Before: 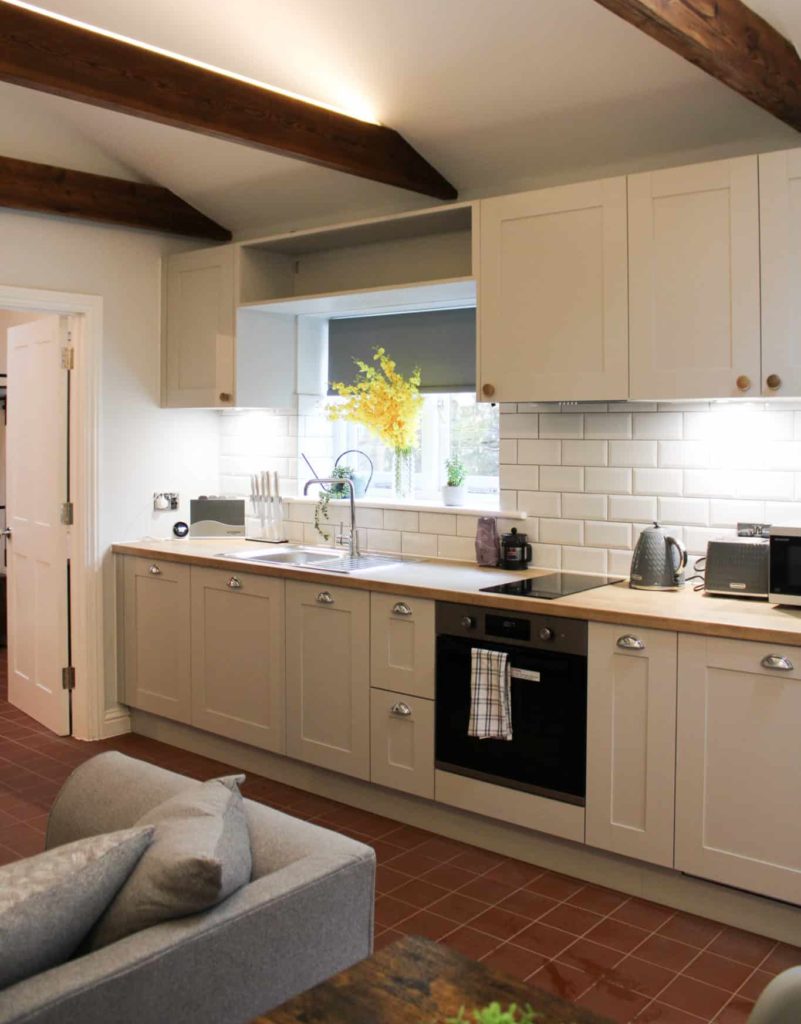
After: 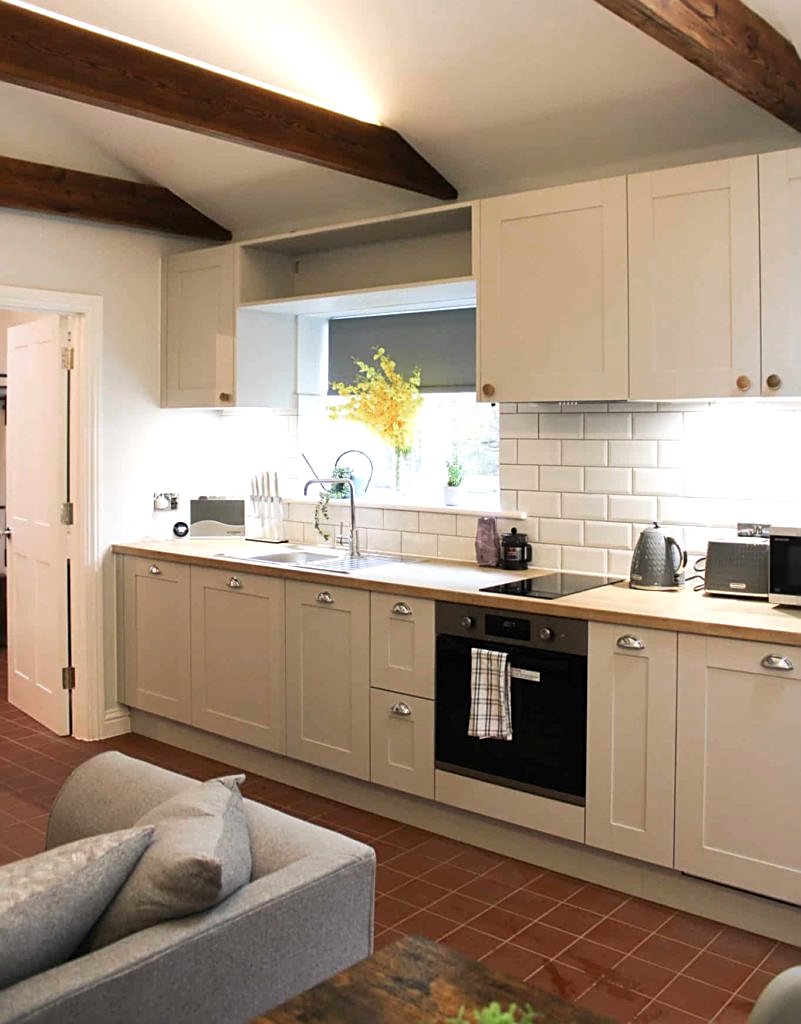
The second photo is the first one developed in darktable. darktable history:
sharpen: on, module defaults
color zones: curves: ch0 [(0, 0.5) (0.143, 0.5) (0.286, 0.456) (0.429, 0.5) (0.571, 0.5) (0.714, 0.5) (0.857, 0.5) (1, 0.5)]; ch1 [(0, 0.5) (0.143, 0.5) (0.286, 0.422) (0.429, 0.5) (0.571, 0.5) (0.714, 0.5) (0.857, 0.5) (1, 0.5)]
exposure: black level correction 0, exposure 0.394 EV, compensate highlight preservation false
